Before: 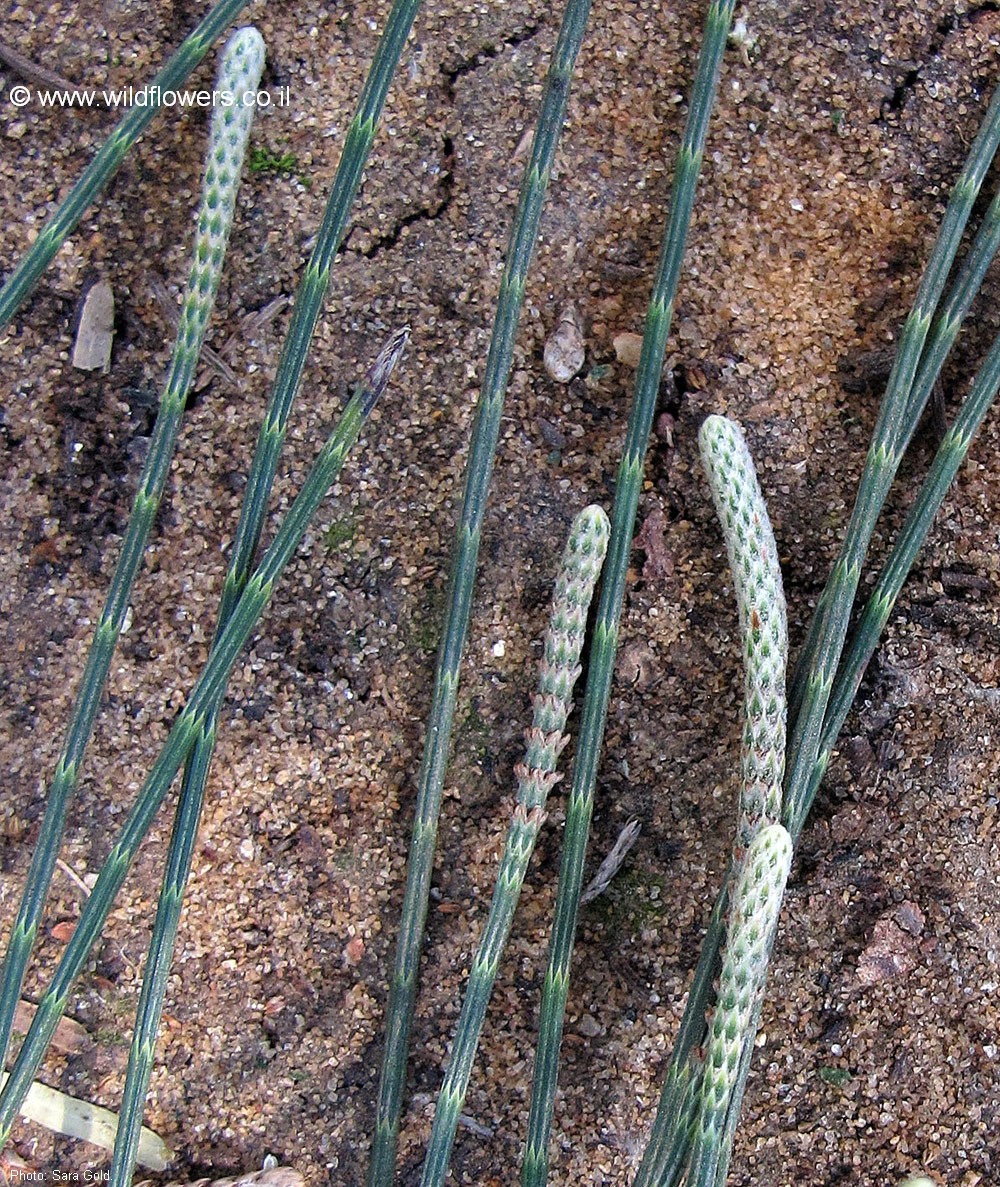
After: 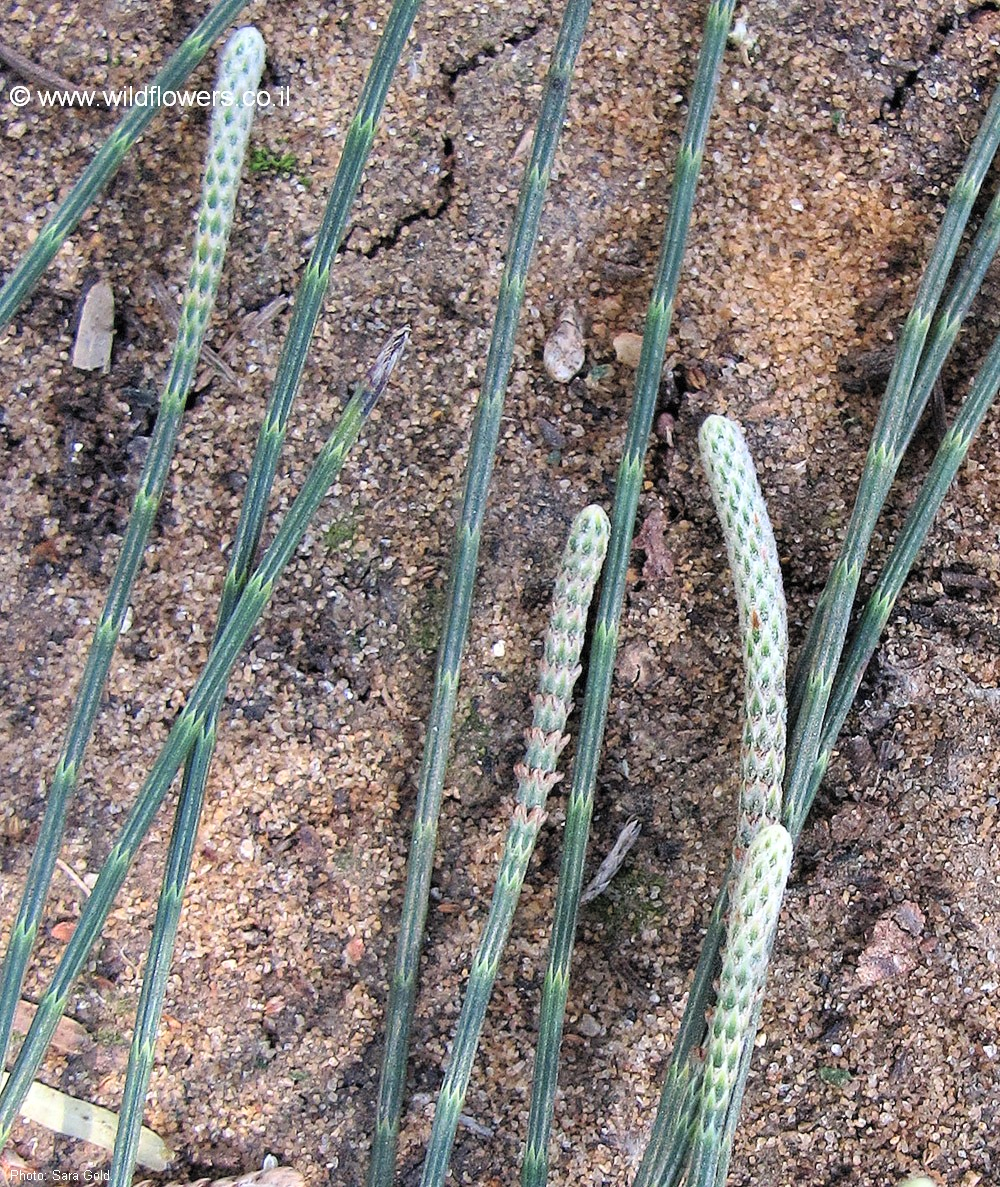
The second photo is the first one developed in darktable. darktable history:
contrast brightness saturation: contrast 0.137, brightness 0.206
